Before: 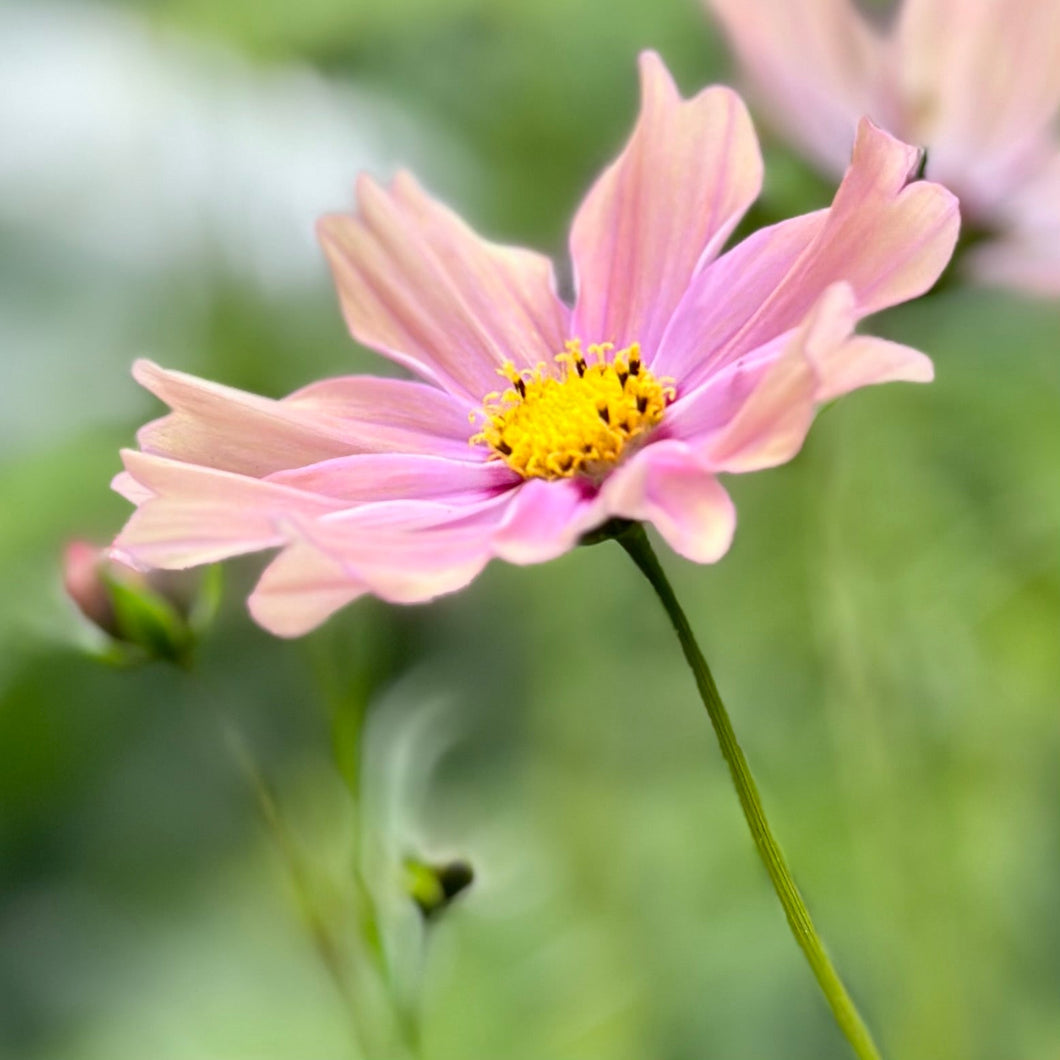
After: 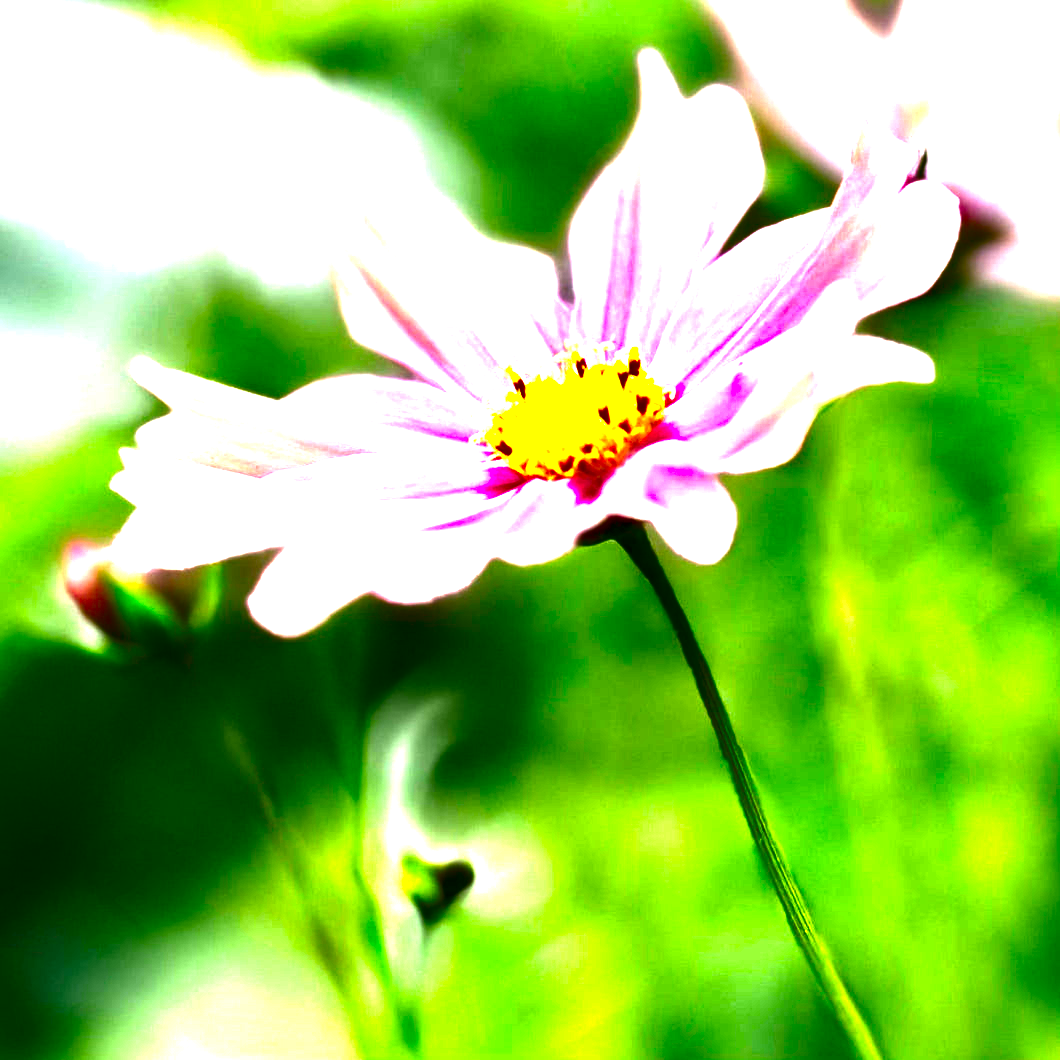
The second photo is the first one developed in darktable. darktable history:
contrast brightness saturation: brightness -1, saturation 1
exposure: black level correction 0, exposure 1.45 EV, compensate exposure bias true, compensate highlight preservation false
